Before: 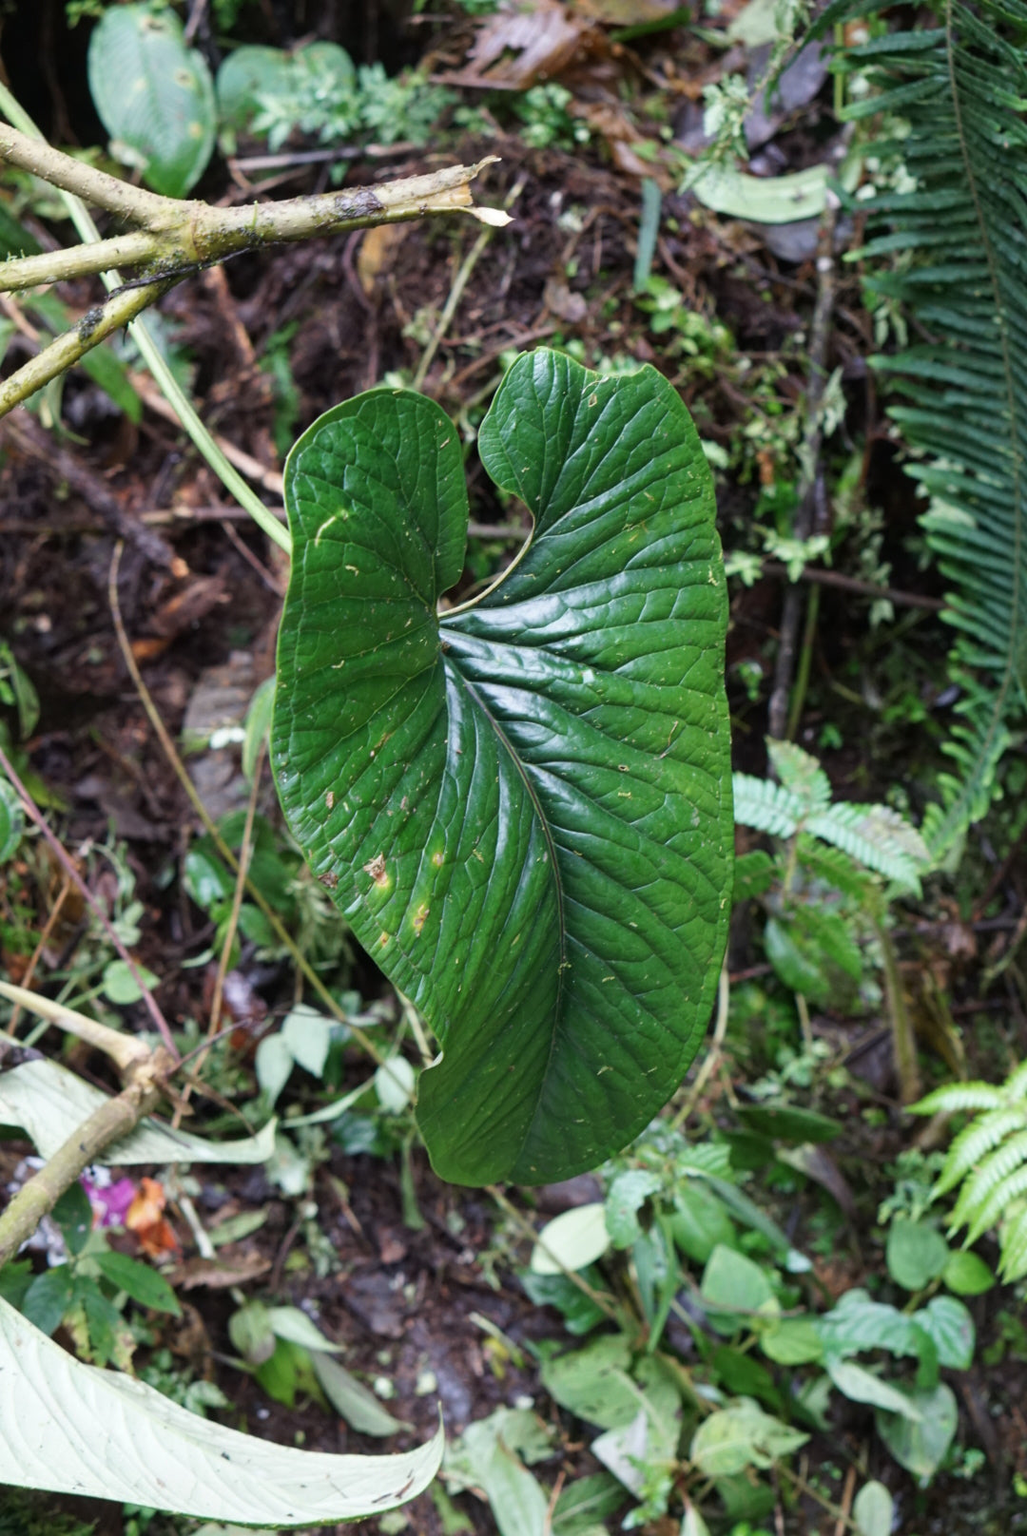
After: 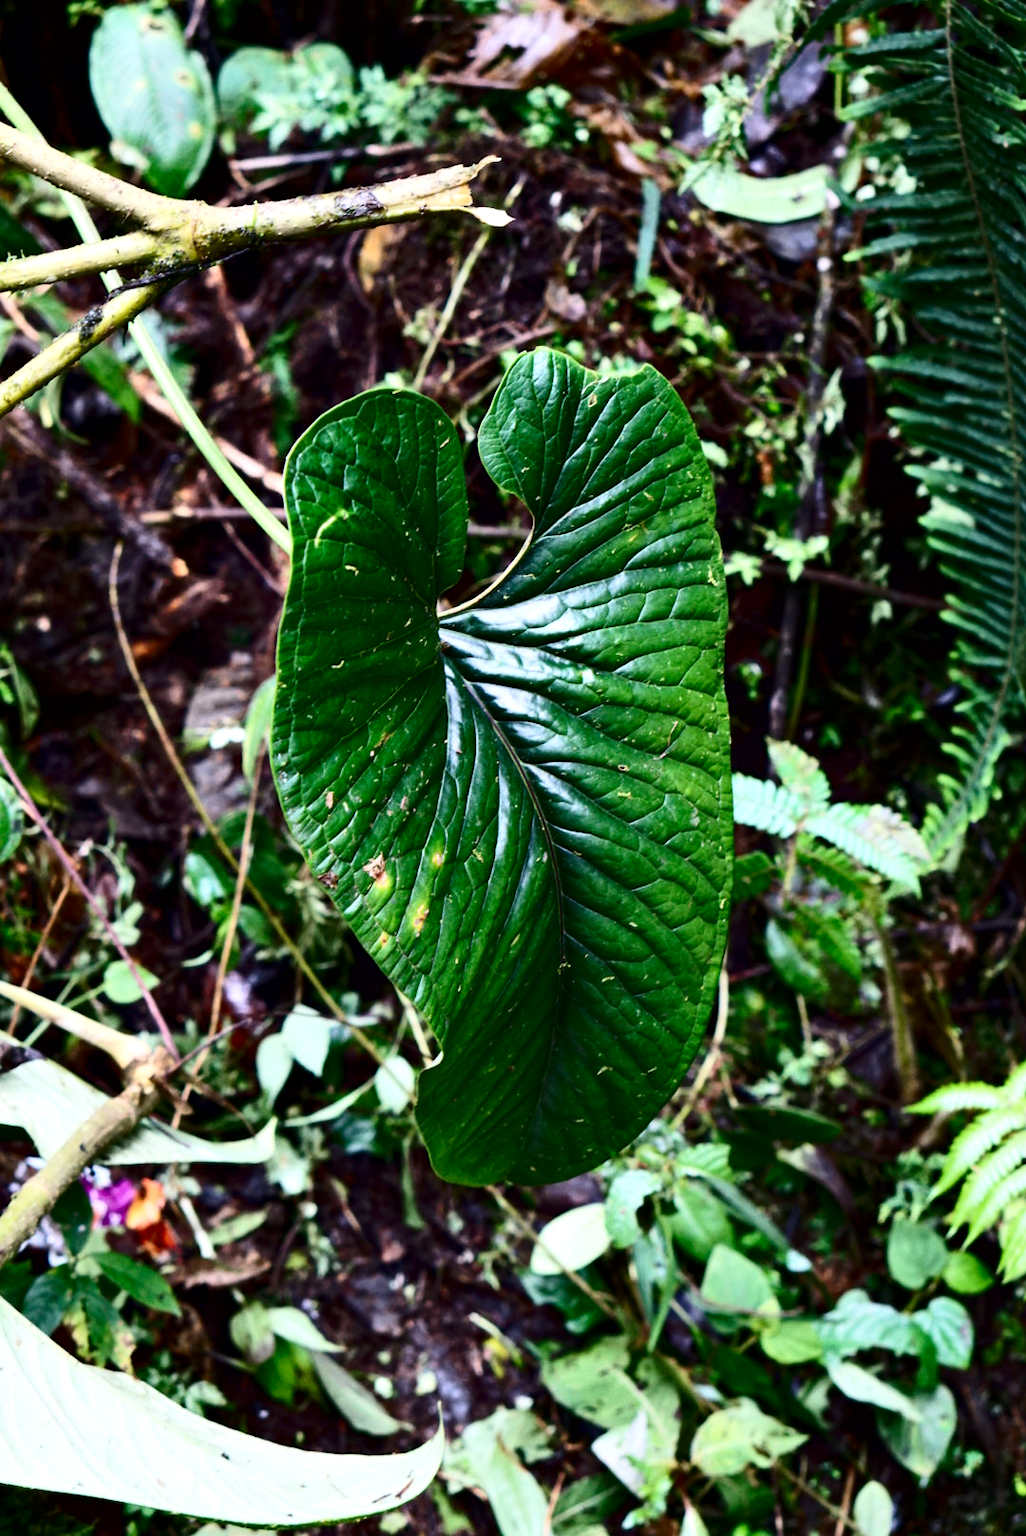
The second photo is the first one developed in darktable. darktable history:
contrast equalizer: octaves 7, y [[0.528, 0.548, 0.563, 0.562, 0.546, 0.526], [0.55 ×6], [0 ×6], [0 ×6], [0 ×6]]
contrast brightness saturation: contrast 0.32, brightness -0.08, saturation 0.17
tone equalizer: on, module defaults
